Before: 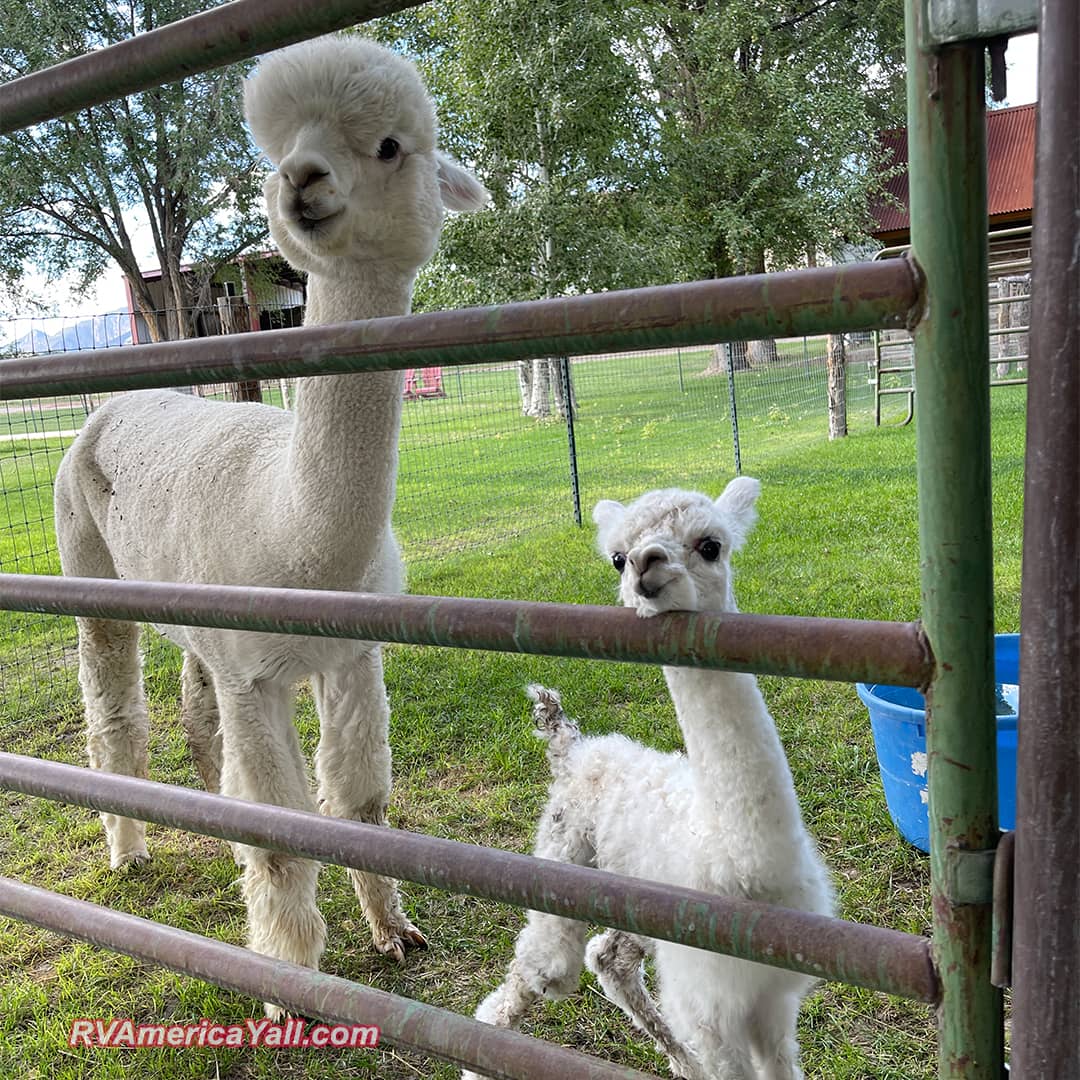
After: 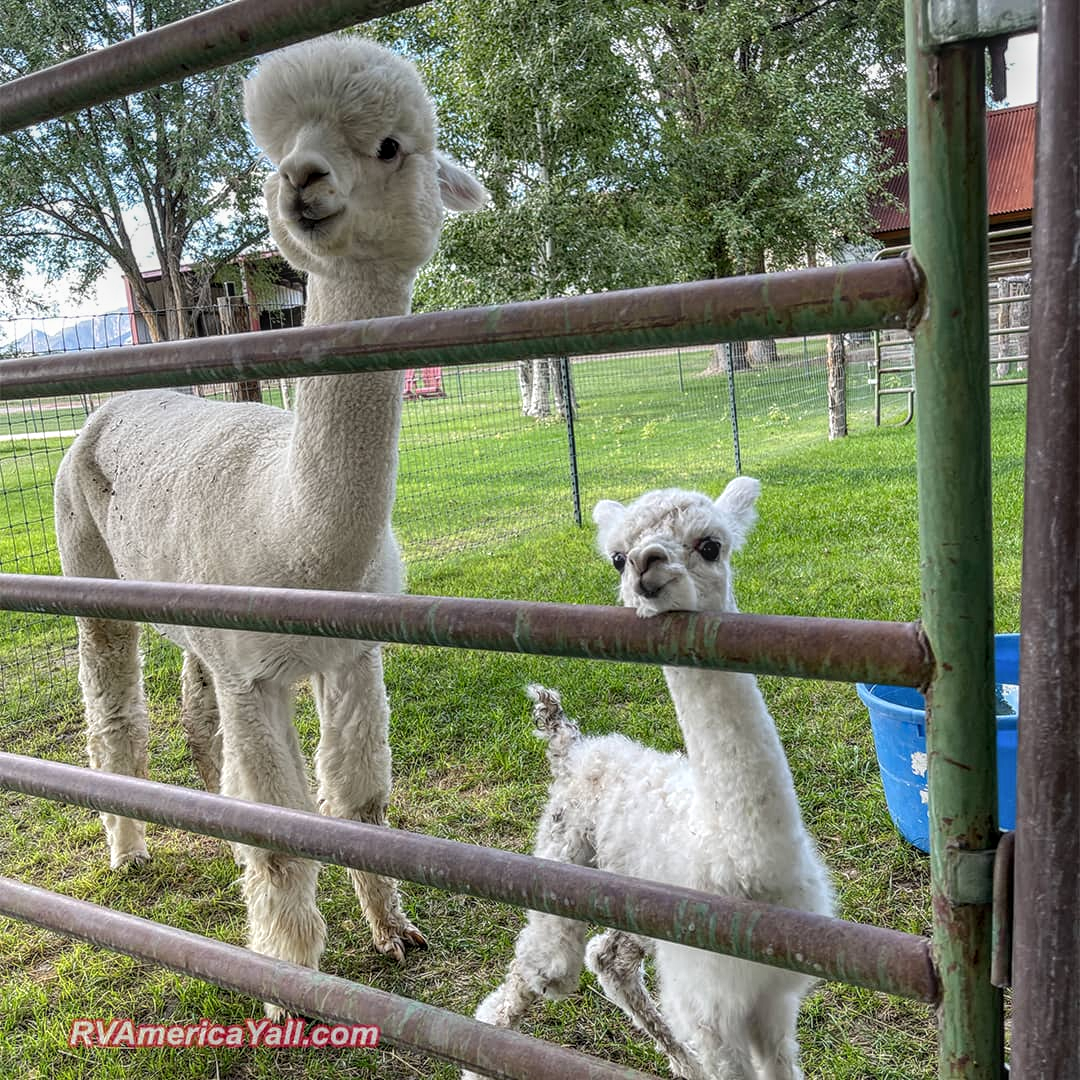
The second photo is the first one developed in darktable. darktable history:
local contrast: highlights 0%, shadows 0%, detail 133%
